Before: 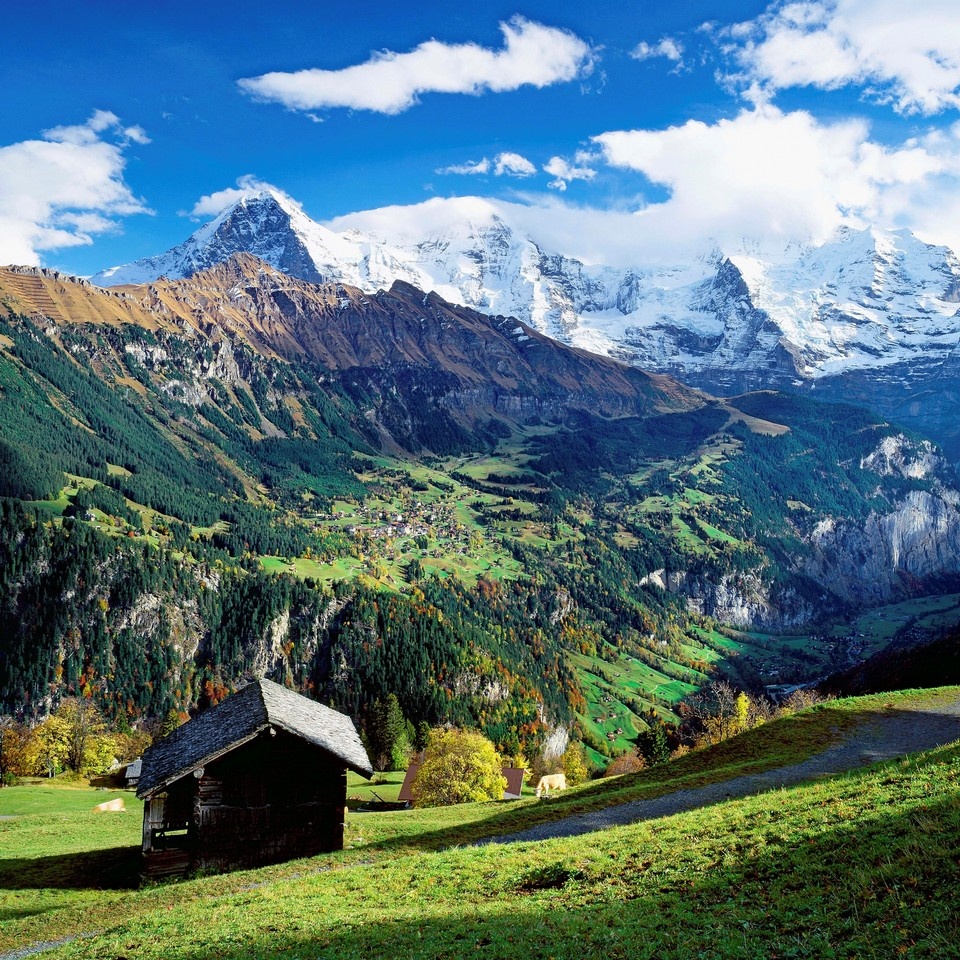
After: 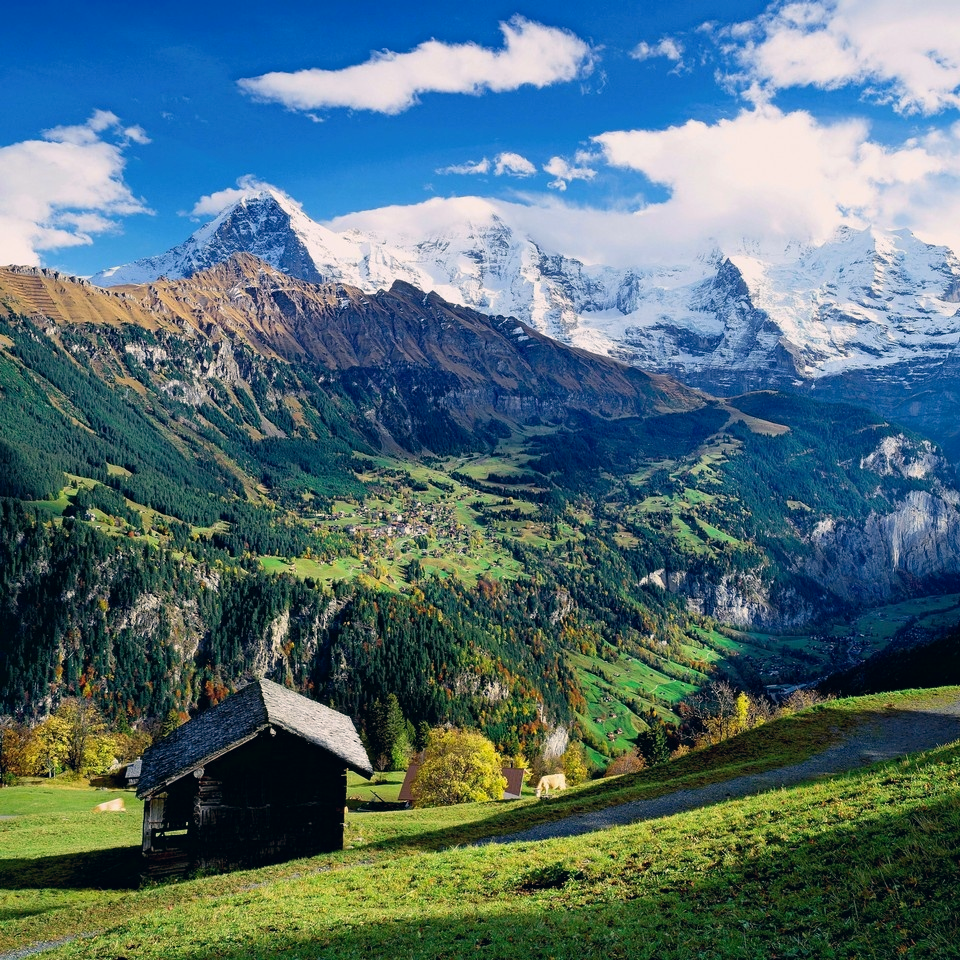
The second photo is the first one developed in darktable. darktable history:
color correction: highlights a* 5.38, highlights b* 5.3, shadows a* -4.26, shadows b* -5.11
exposure: exposure -0.153 EV, compensate highlight preservation false
